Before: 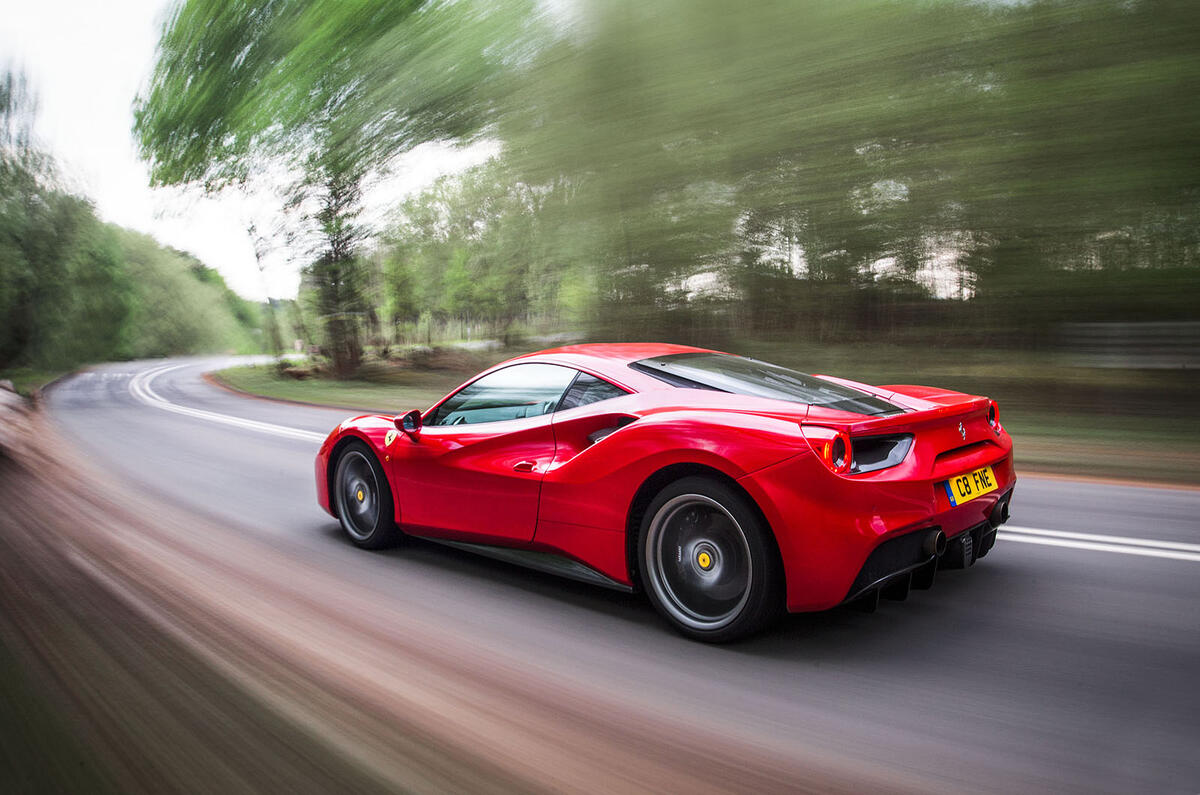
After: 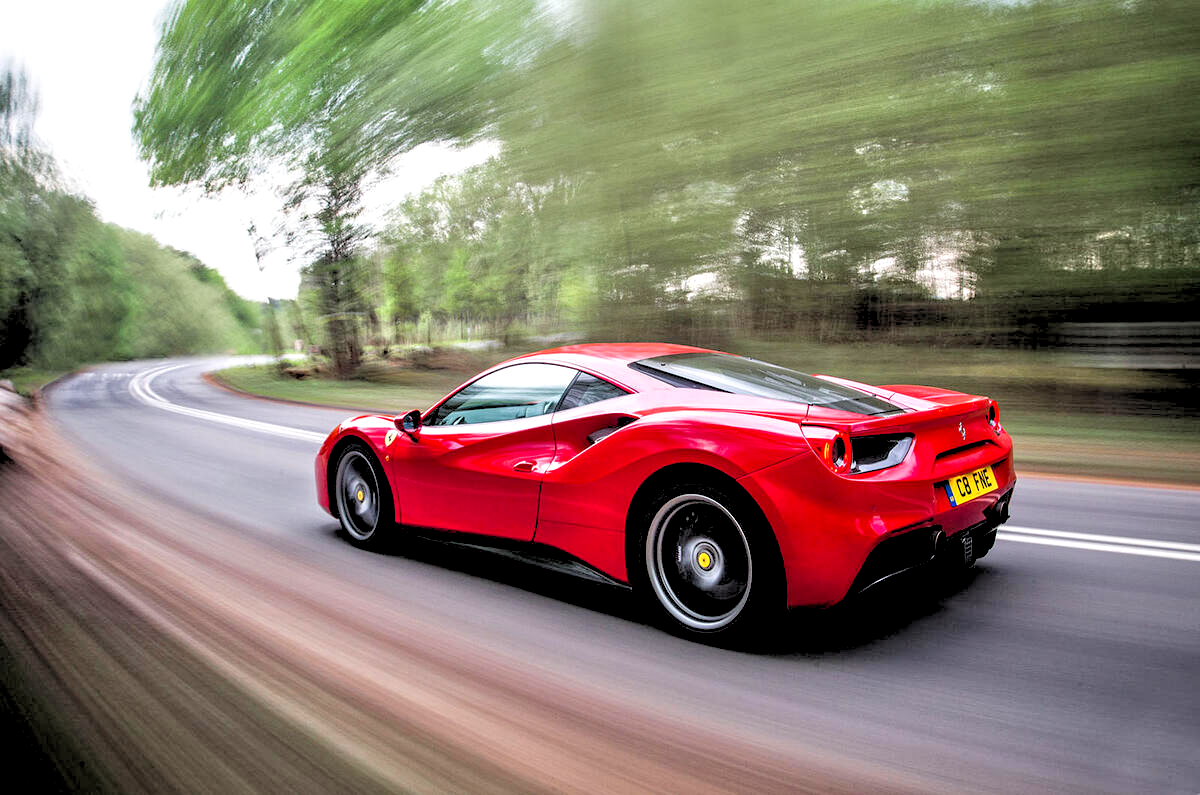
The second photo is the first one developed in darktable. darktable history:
haze removal: compatibility mode true, adaptive false
rgb levels: levels [[0.034, 0.472, 0.904], [0, 0.5, 1], [0, 0.5, 1]]
tone equalizer: -7 EV 0.15 EV, -6 EV 0.6 EV, -5 EV 1.15 EV, -4 EV 1.33 EV, -3 EV 1.15 EV, -2 EV 0.6 EV, -1 EV 0.15 EV, mask exposure compensation -0.5 EV
